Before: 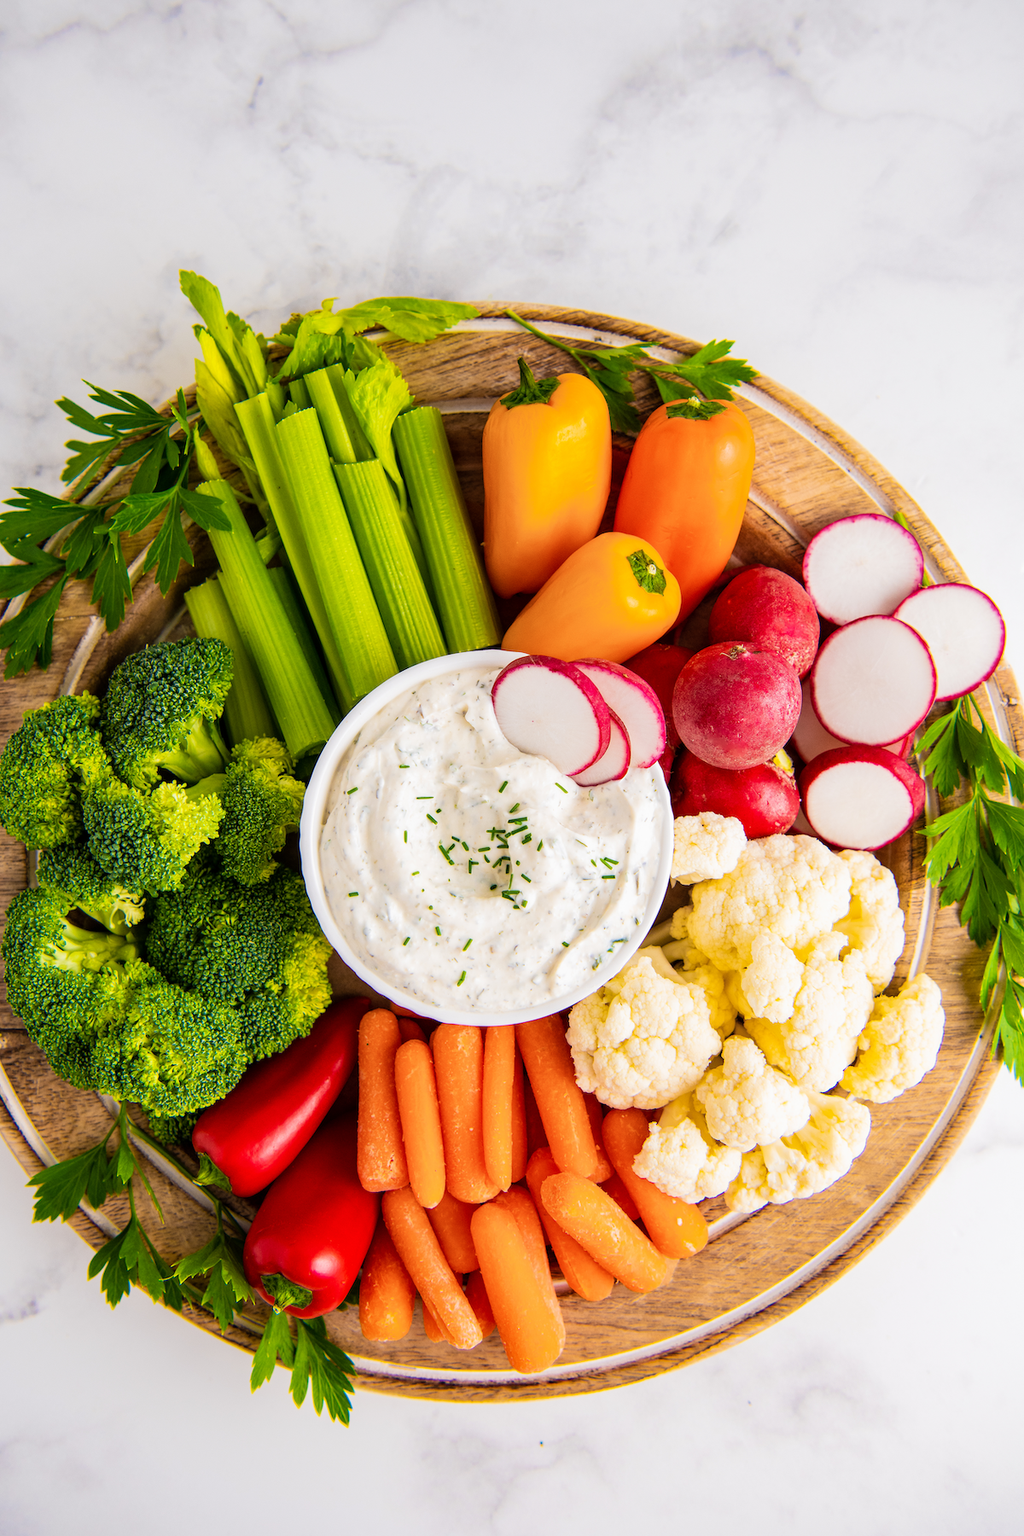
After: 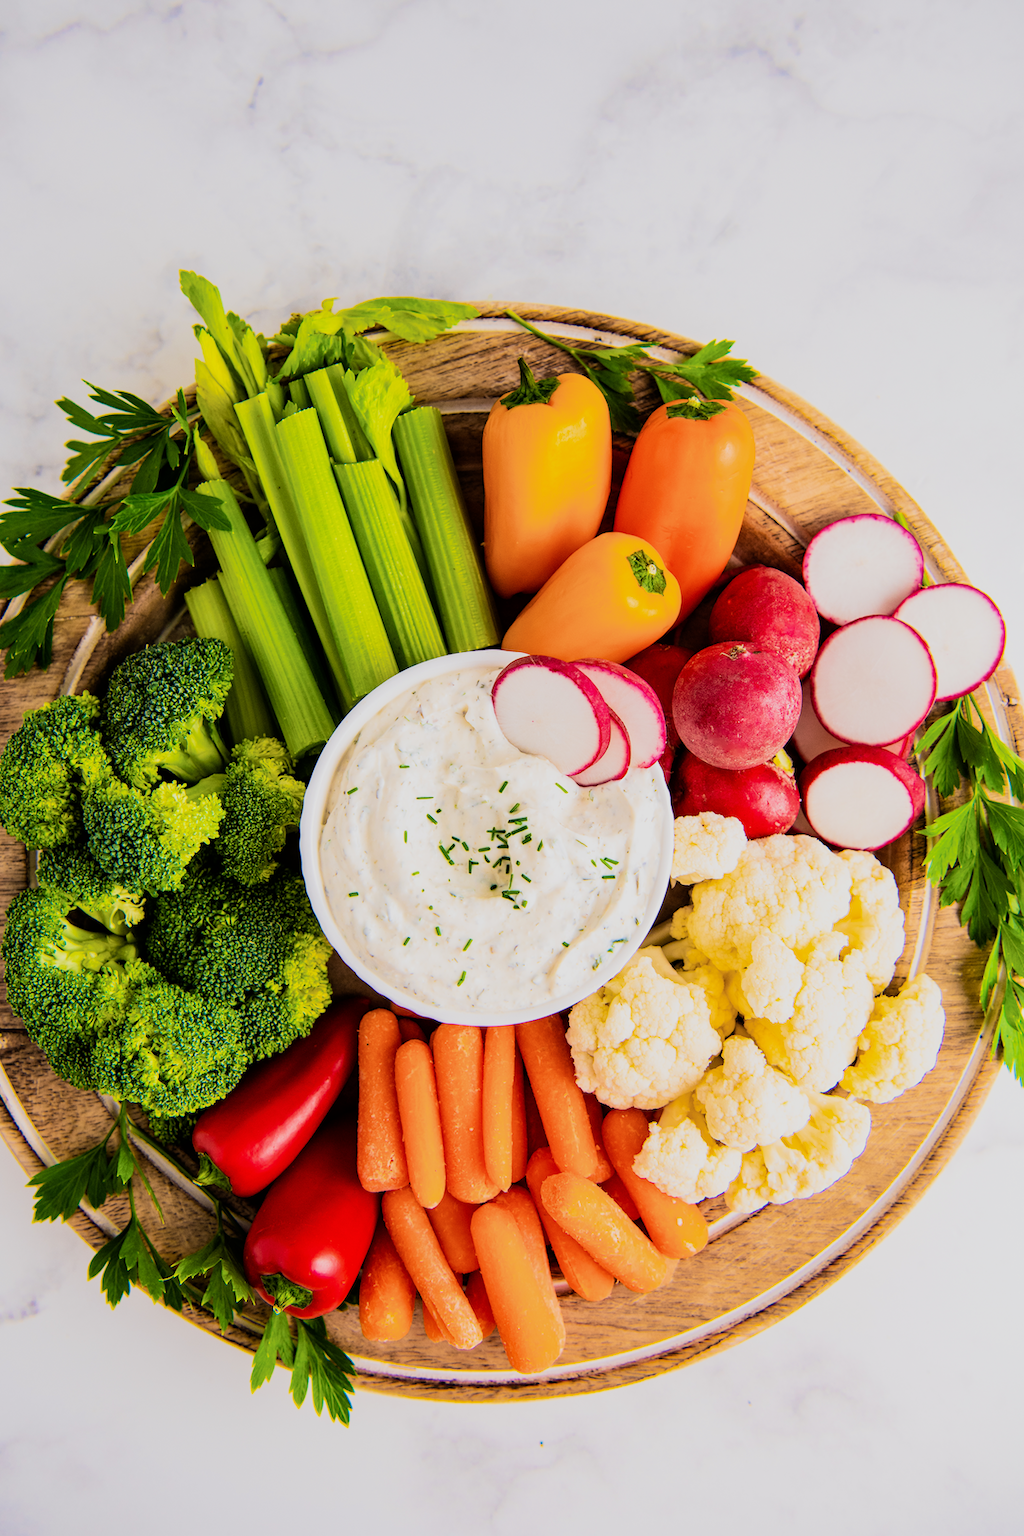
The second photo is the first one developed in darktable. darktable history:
filmic rgb: black relative exposure -7.5 EV, white relative exposure 5 EV, hardness 3.31, contrast 1.3, contrast in shadows safe
velvia: on, module defaults
